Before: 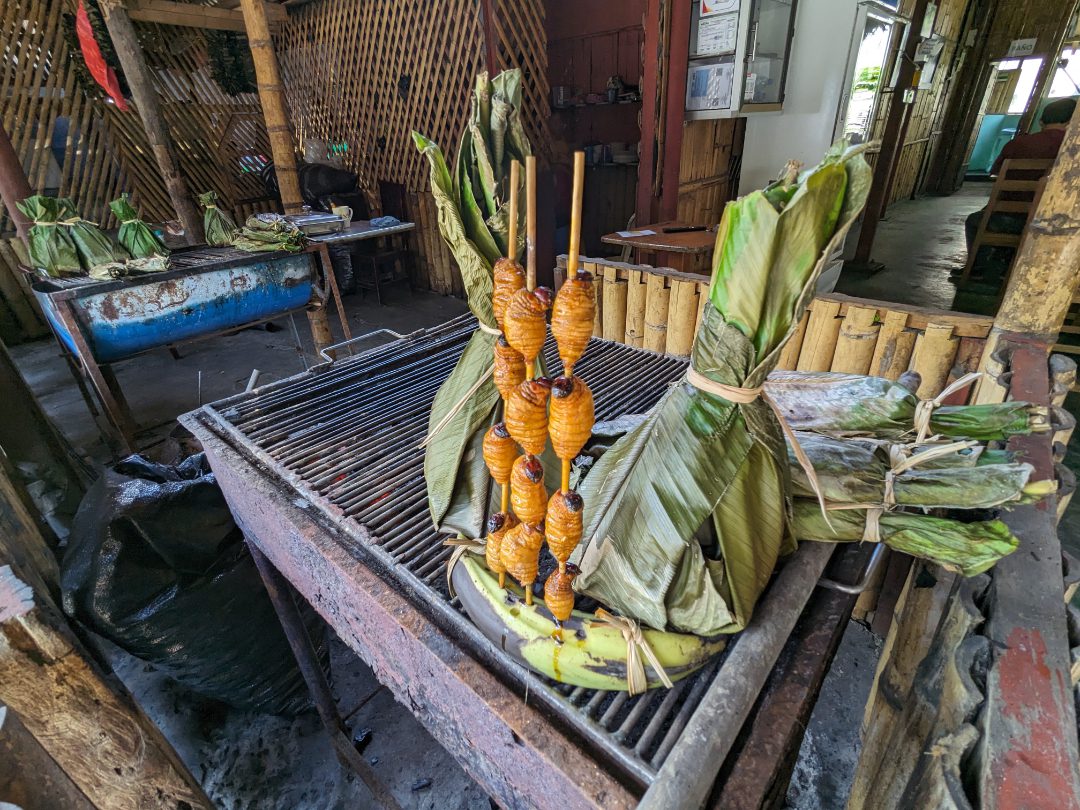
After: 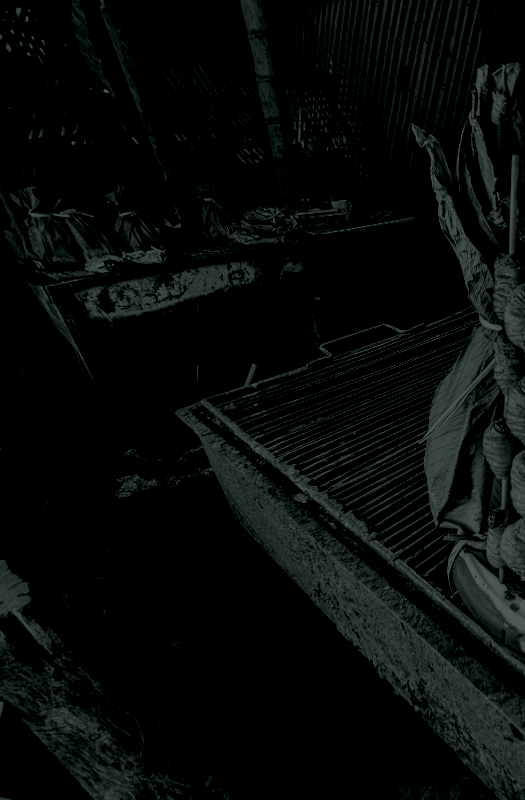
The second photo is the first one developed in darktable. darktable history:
crop and rotate: left 0%, top 0%, right 50.845%
colorize: hue 90°, saturation 19%, lightness 1.59%, version 1
contrast brightness saturation: contrast 0.22, brightness -0.19, saturation 0.24
exposure: black level correction 0.056, exposure -0.039 EV, compensate highlight preservation false
rotate and perspective: rotation 0.174°, lens shift (vertical) 0.013, lens shift (horizontal) 0.019, shear 0.001, automatic cropping original format, crop left 0.007, crop right 0.991, crop top 0.016, crop bottom 0.997
